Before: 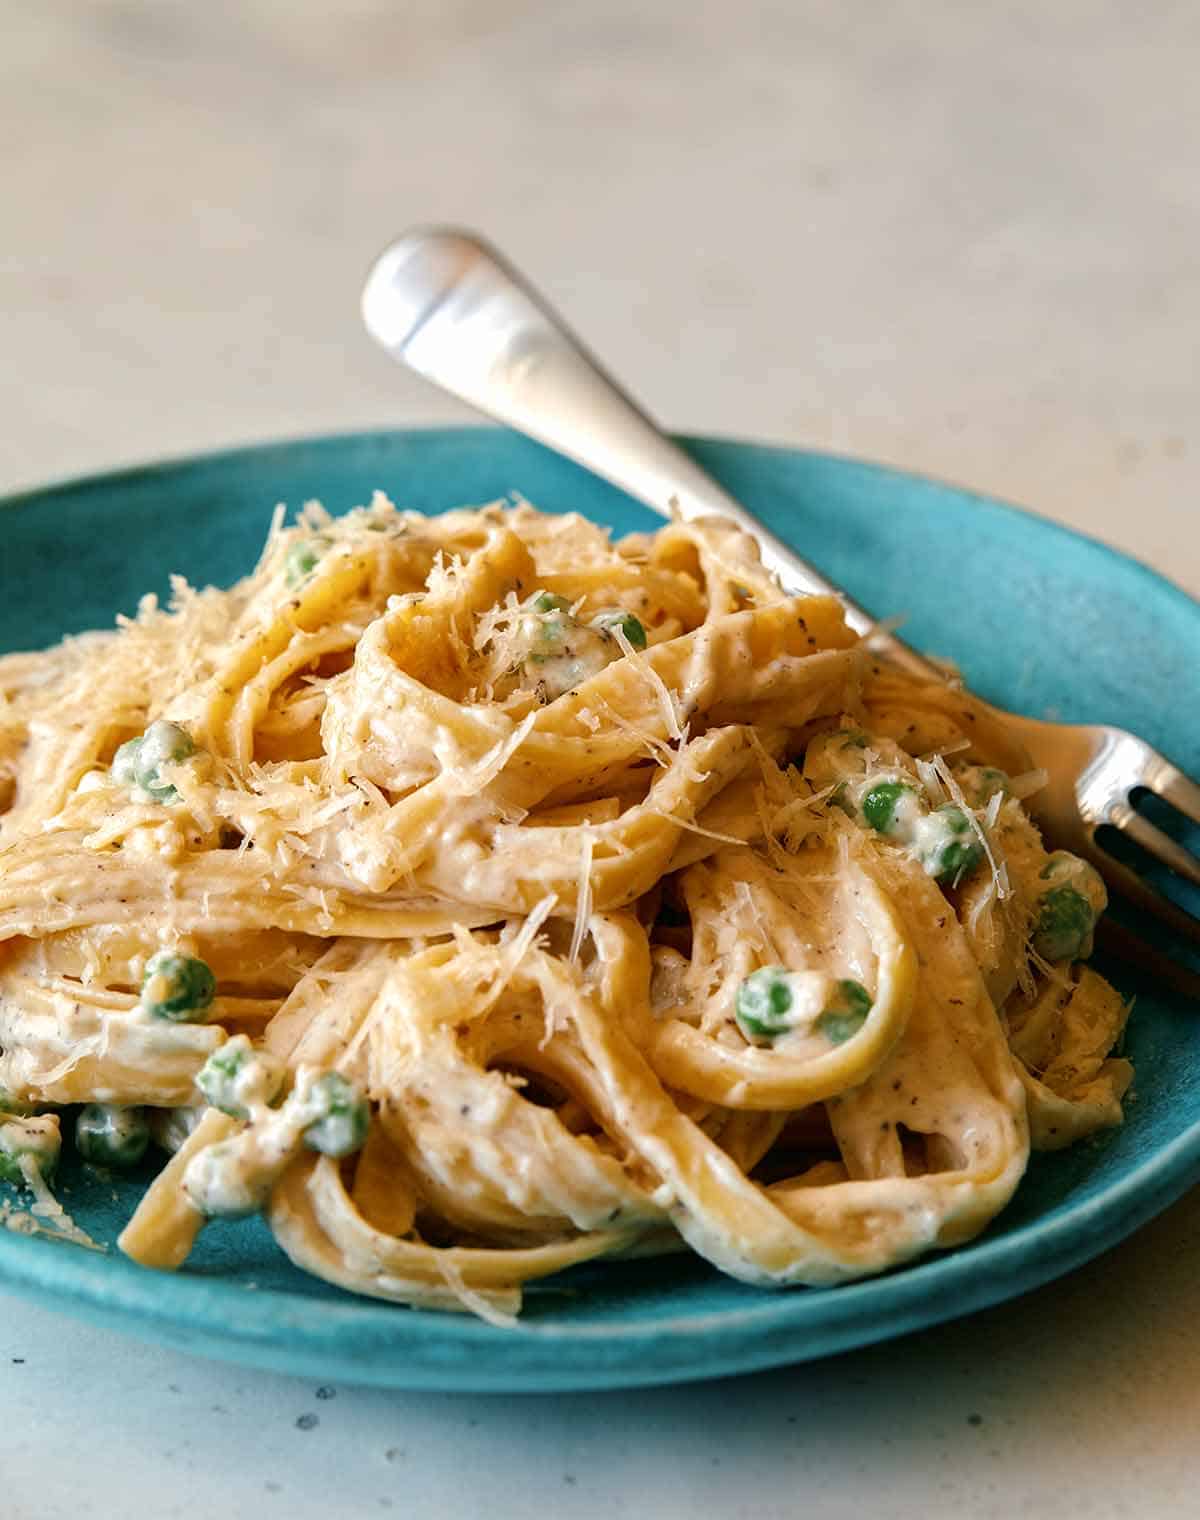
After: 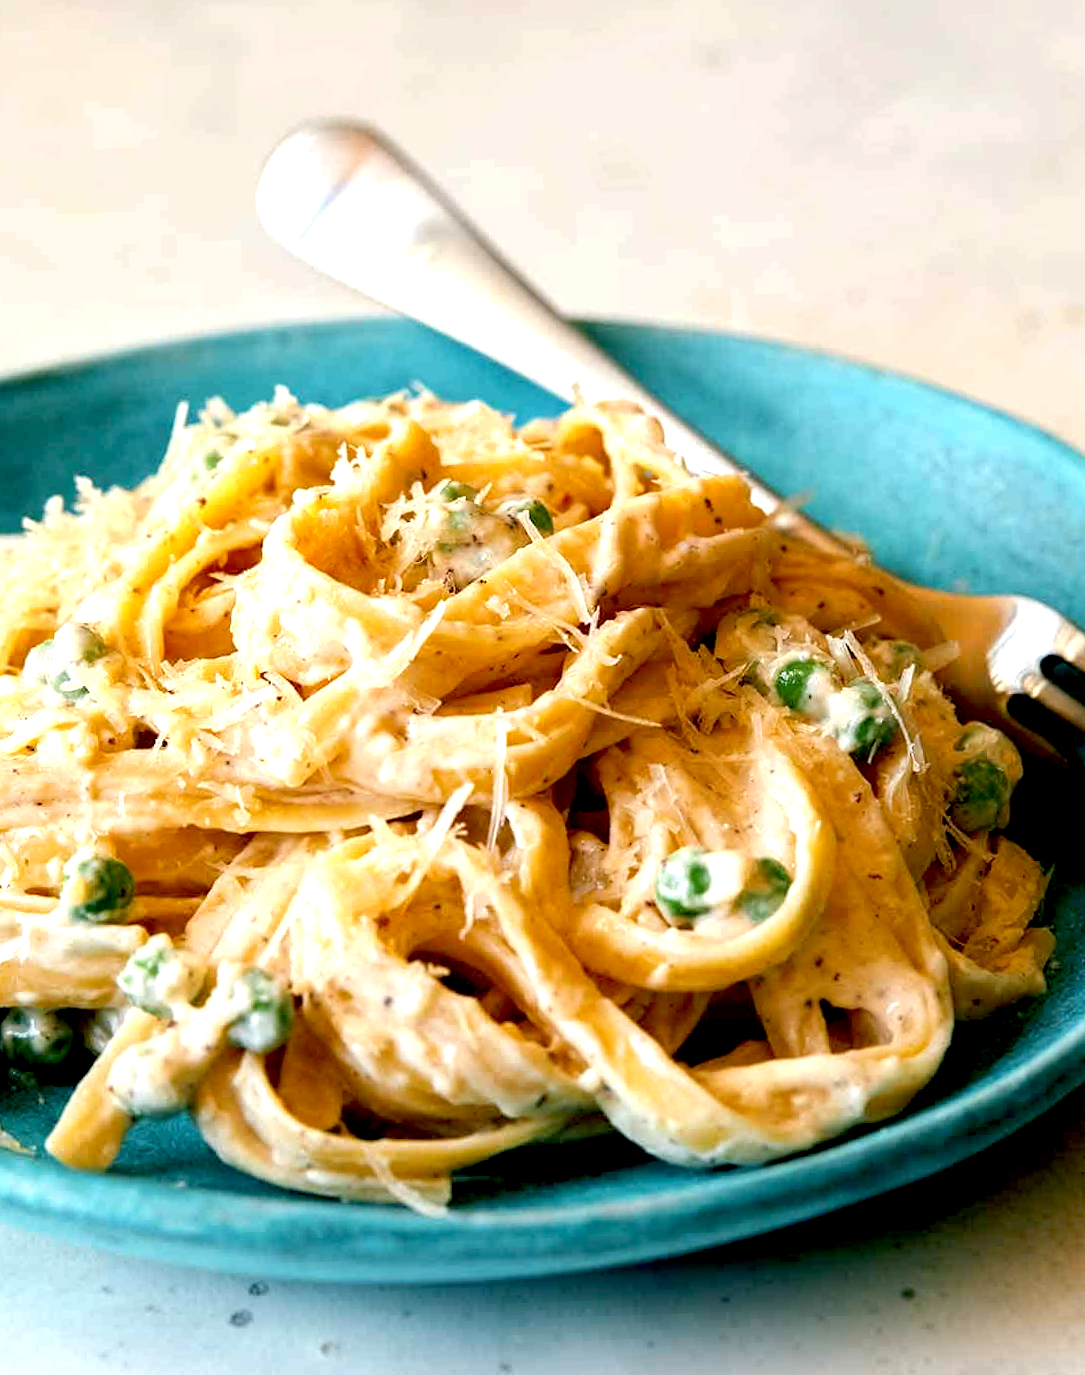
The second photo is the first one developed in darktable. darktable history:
exposure: black level correction 0.012, exposure 0.7 EV, compensate exposure bias true, compensate highlight preservation false
crop and rotate: angle 1.96°, left 5.673%, top 5.673%
